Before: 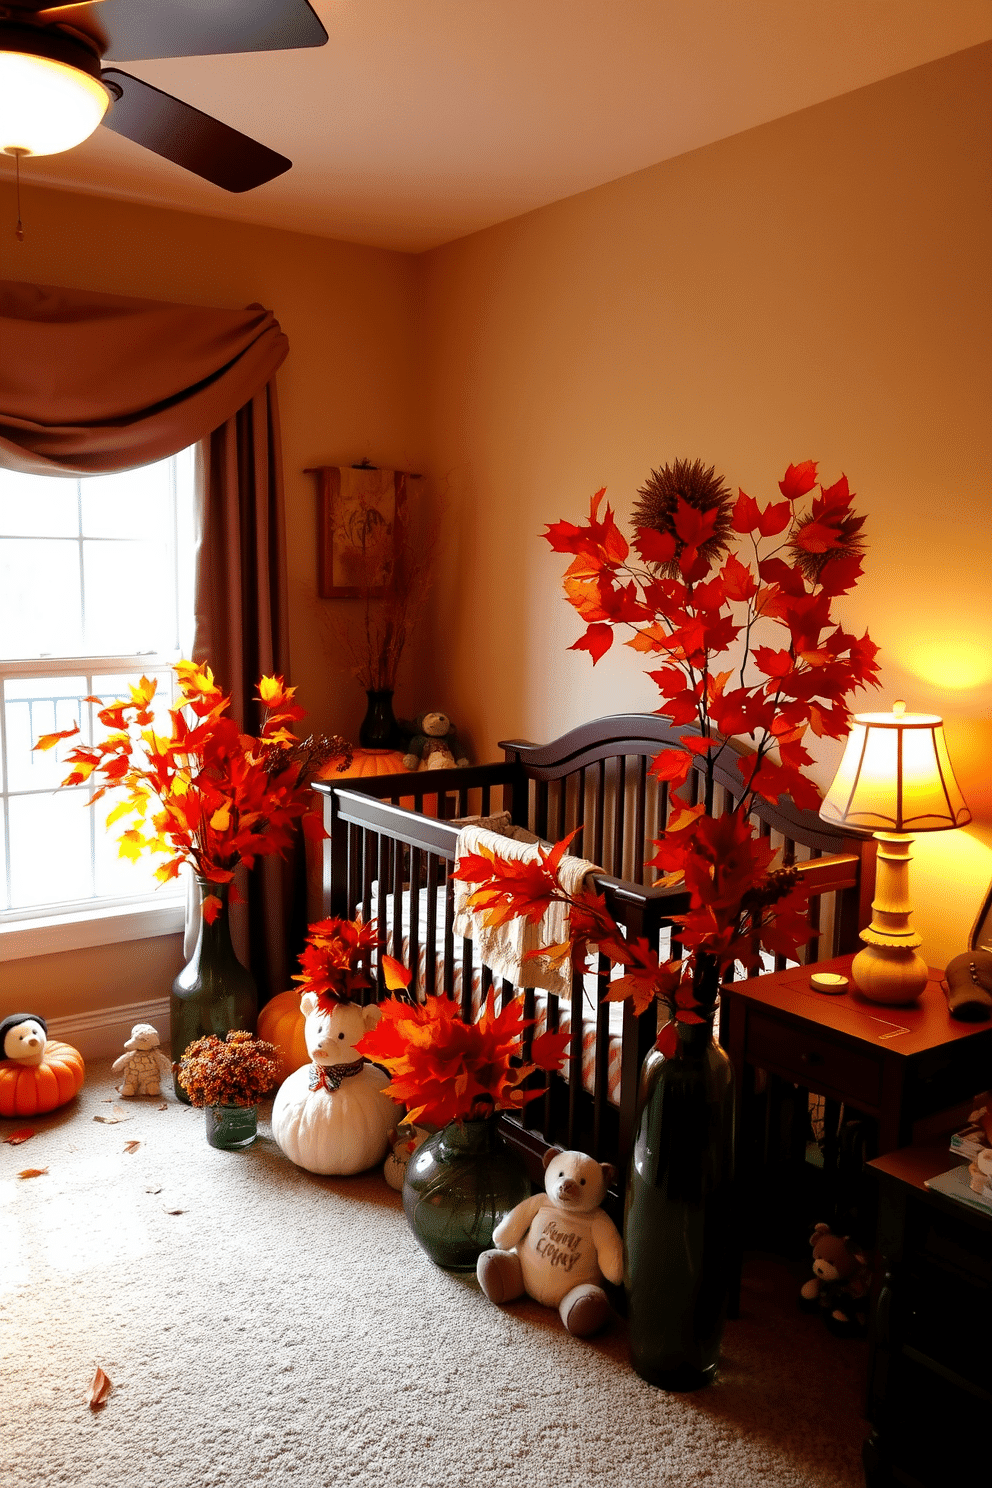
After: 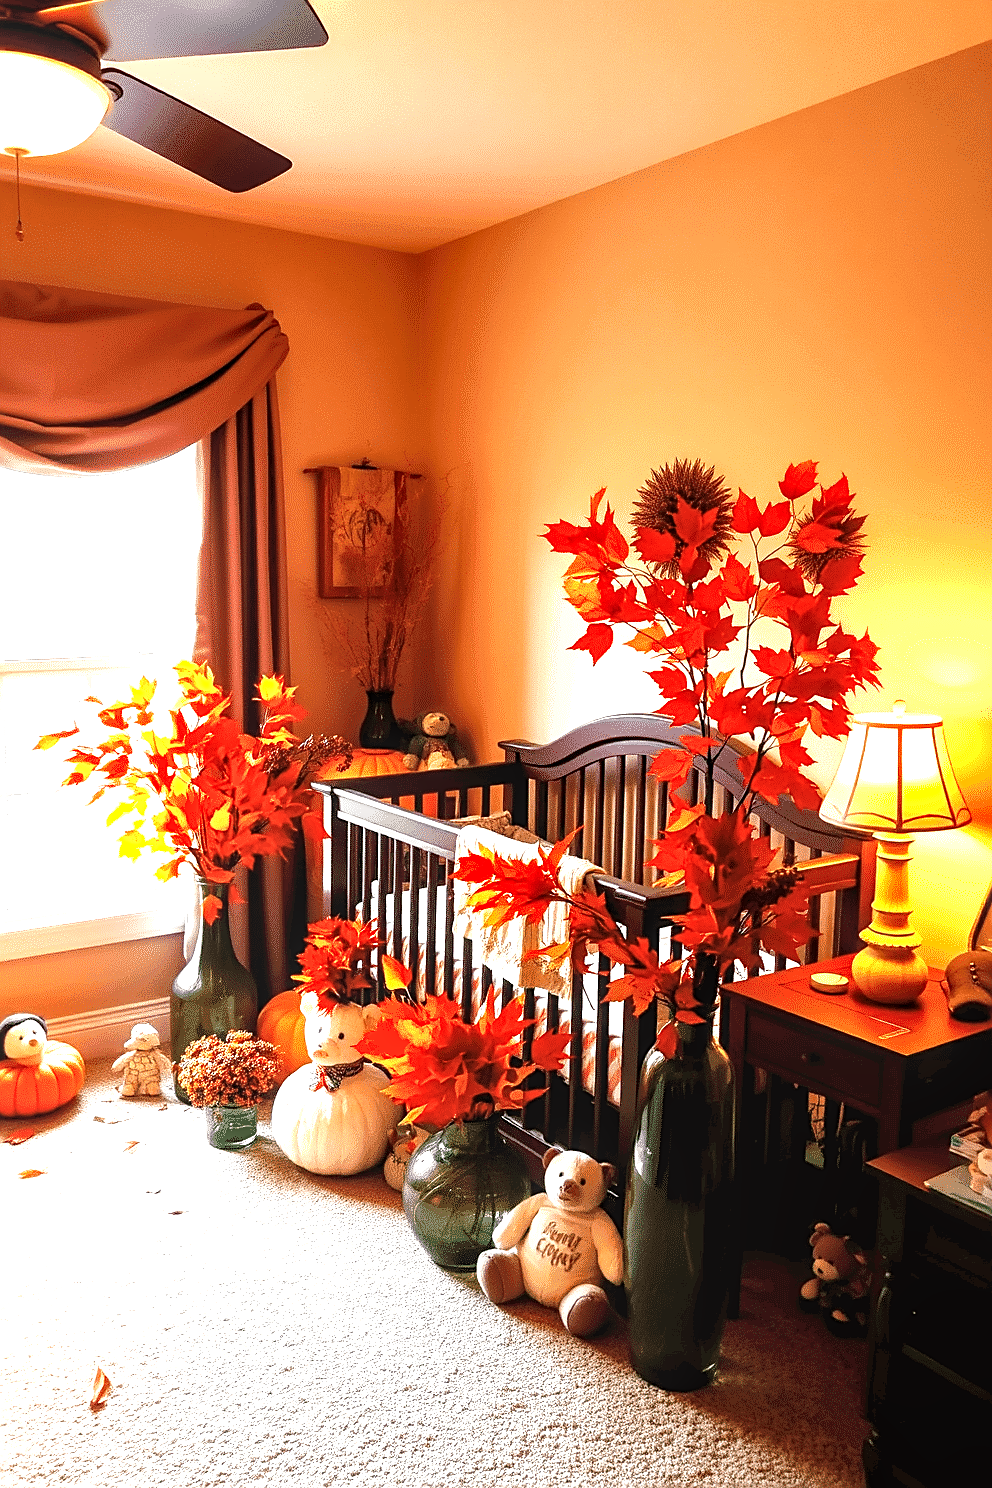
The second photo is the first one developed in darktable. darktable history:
local contrast: on, module defaults
exposure: black level correction 0, exposure 1.472 EV, compensate highlight preservation false
sharpen: on, module defaults
